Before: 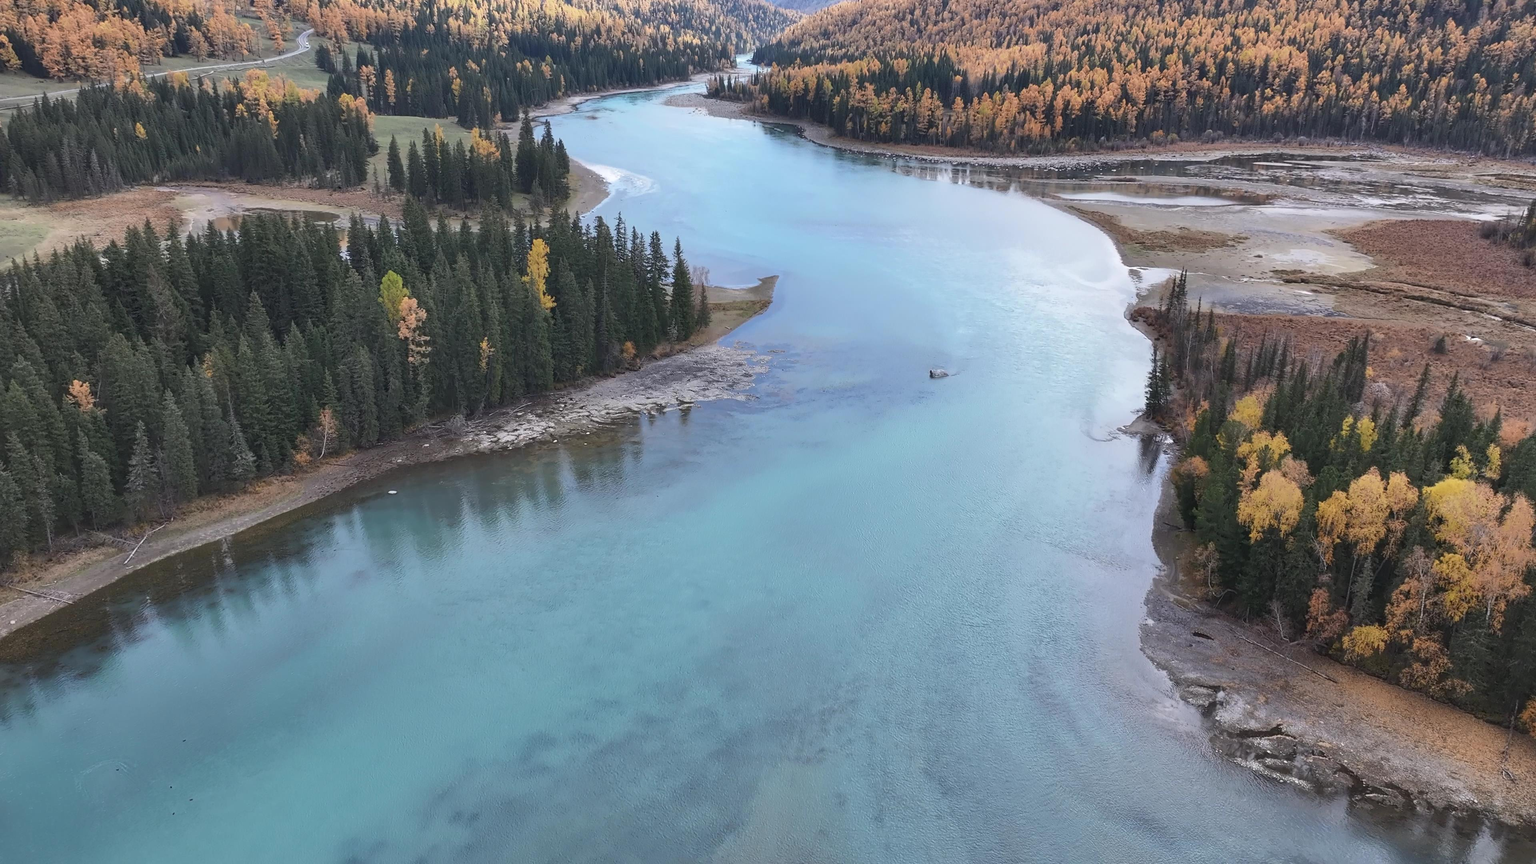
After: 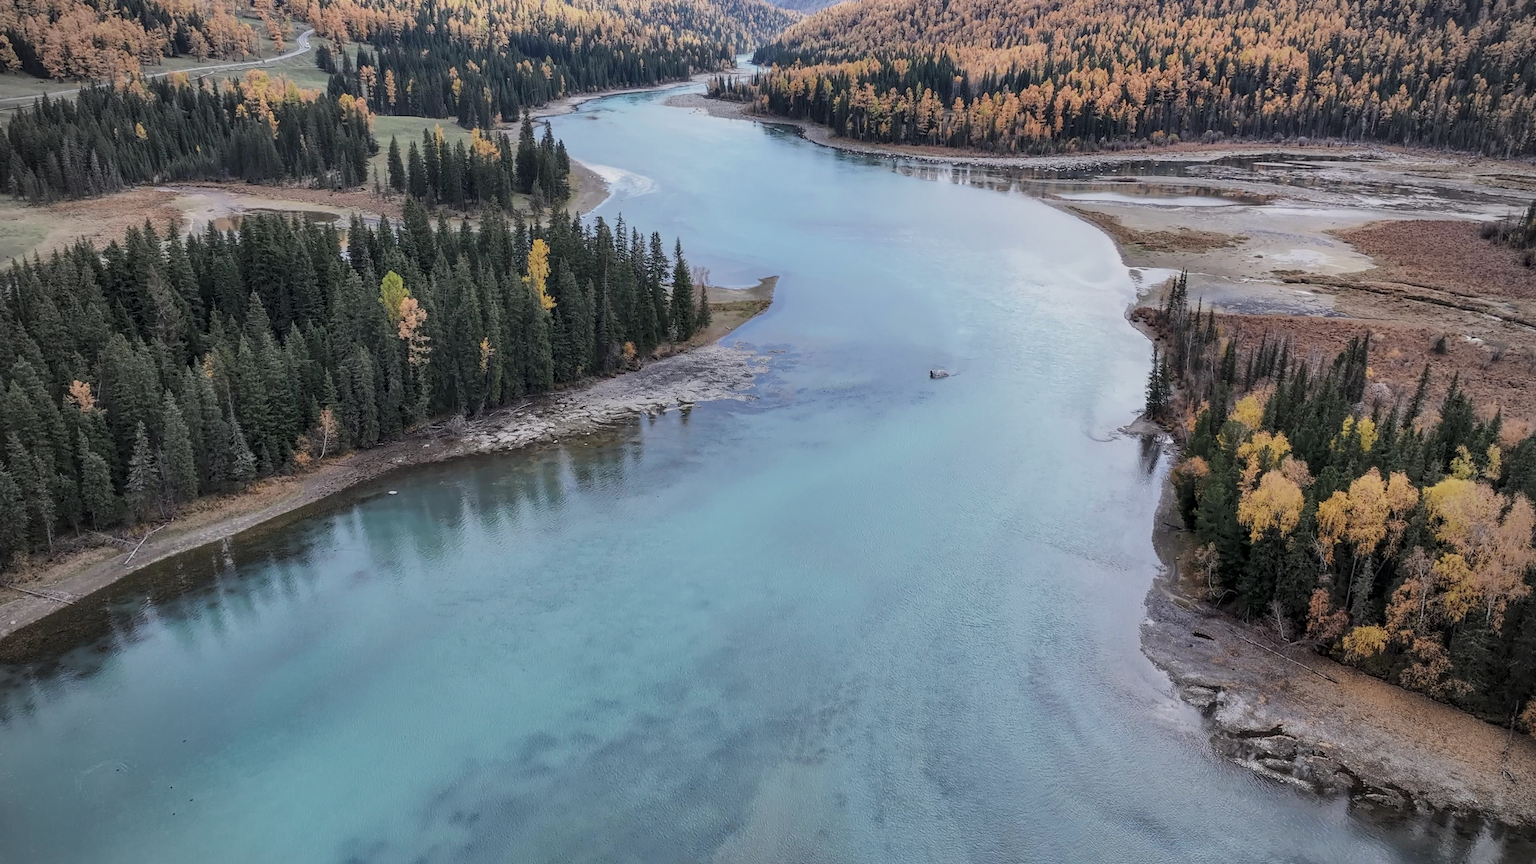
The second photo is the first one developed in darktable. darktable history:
local contrast: highlights 99%, shadows 86%, detail 160%, midtone range 0.2
filmic rgb: black relative exposure -7.65 EV, white relative exposure 4.56 EV, hardness 3.61
vignetting: fall-off start 79.88%
